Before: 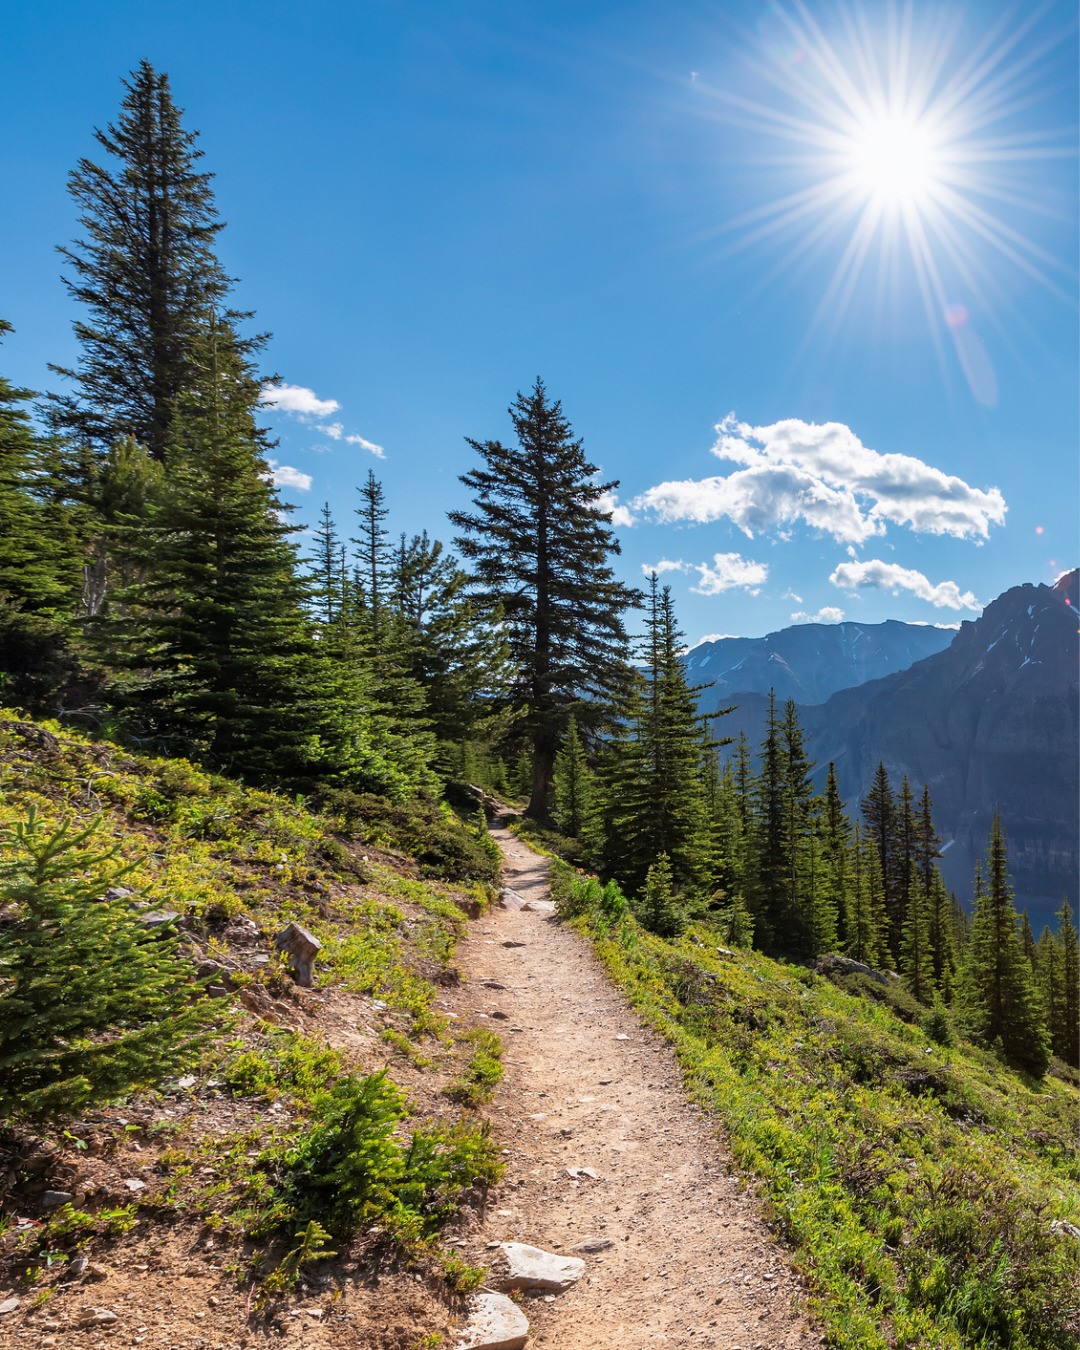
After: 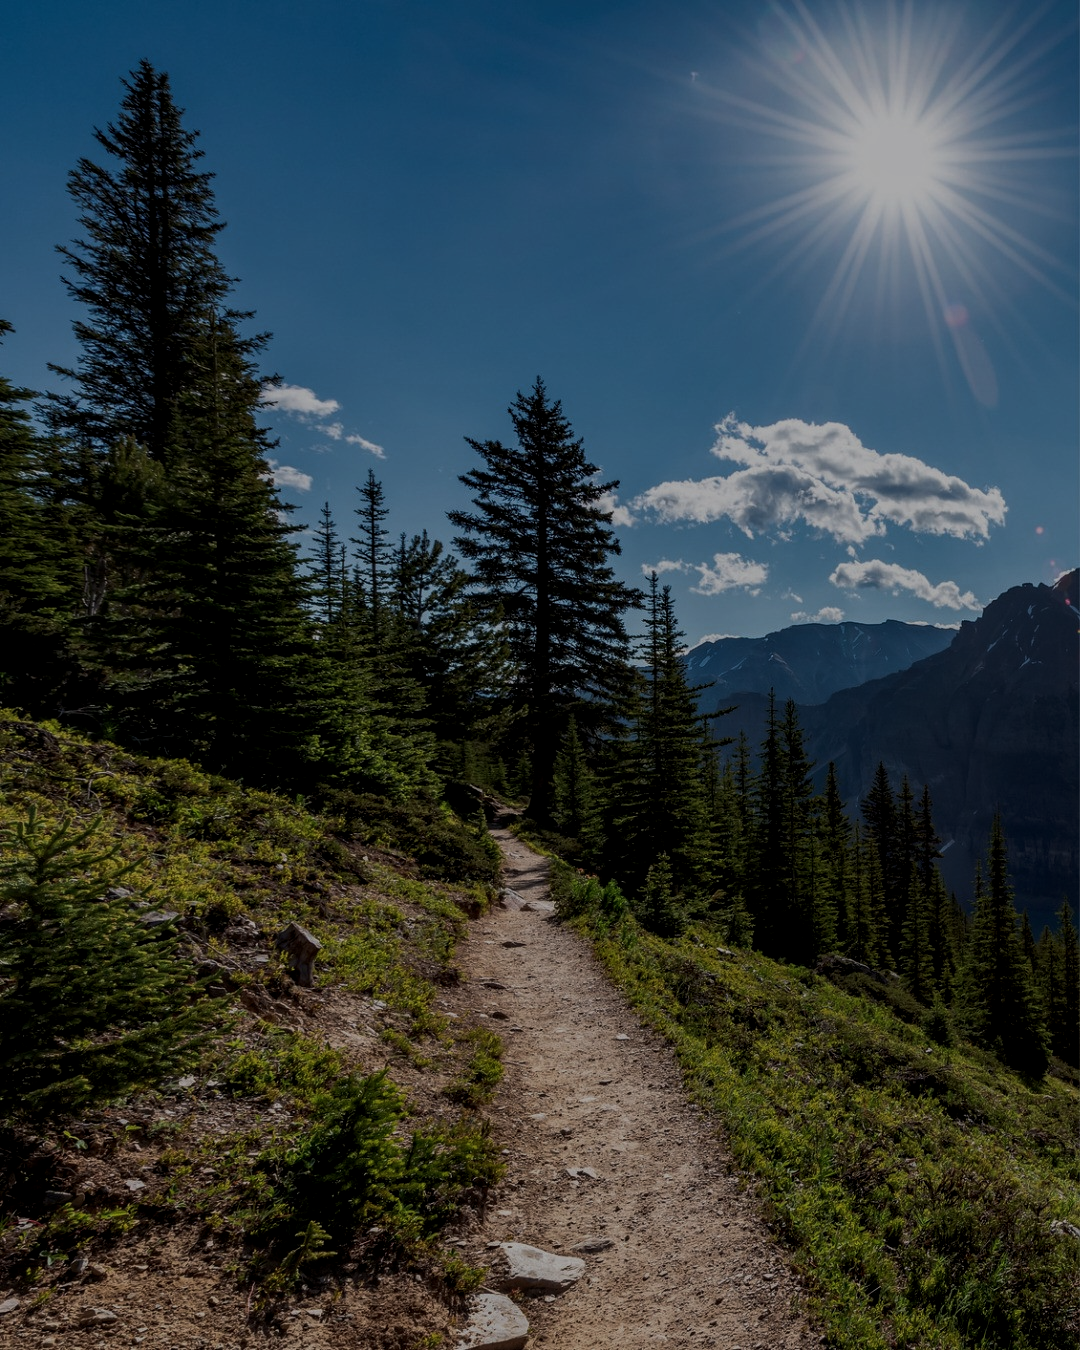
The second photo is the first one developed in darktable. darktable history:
tone equalizer: -8 EV -0.75 EV, -7 EV -0.7 EV, -6 EV -0.6 EV, -5 EV -0.4 EV, -3 EV 0.4 EV, -2 EV 0.6 EV, -1 EV 0.7 EV, +0 EV 0.75 EV, edges refinement/feathering 500, mask exposure compensation -1.57 EV, preserve details no
exposure: exposure -2.002 EV, compensate highlight preservation false
local contrast: on, module defaults
